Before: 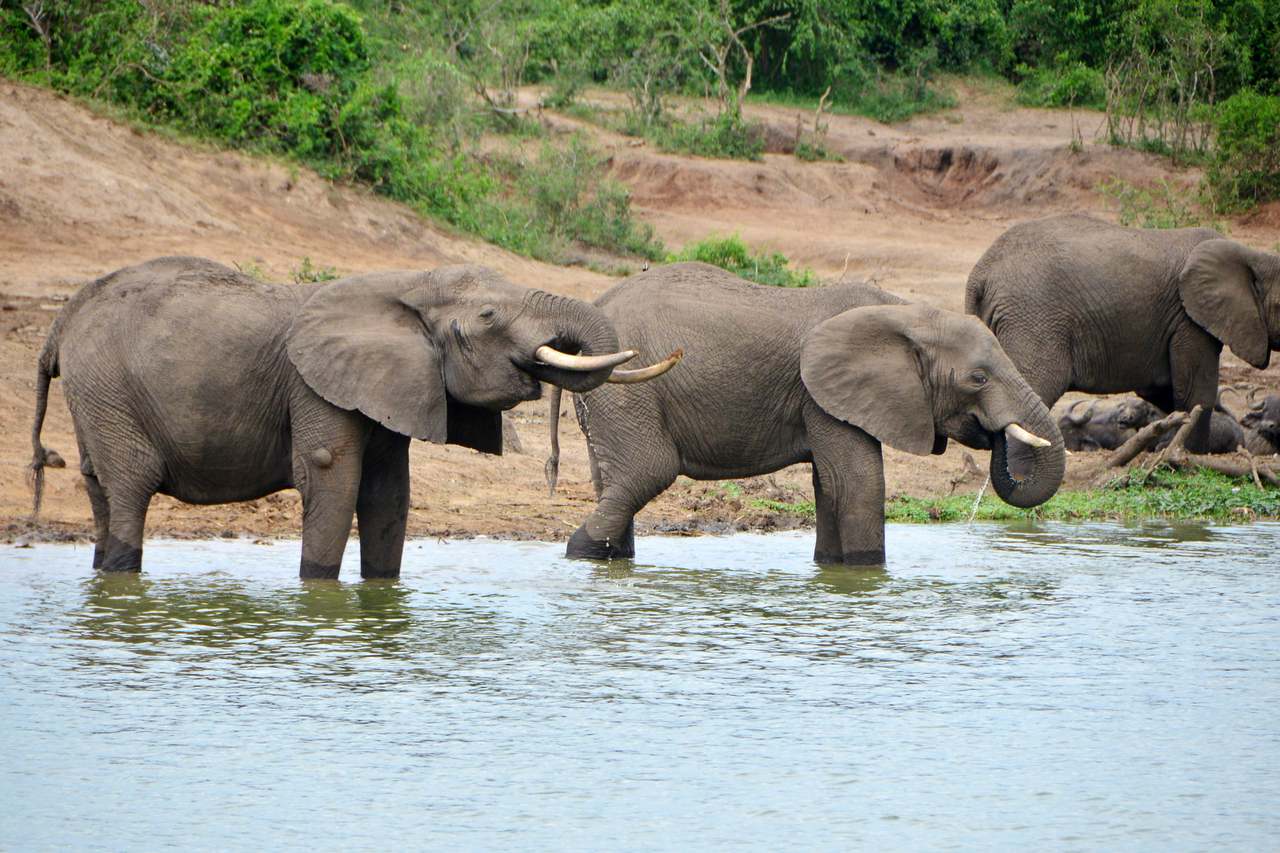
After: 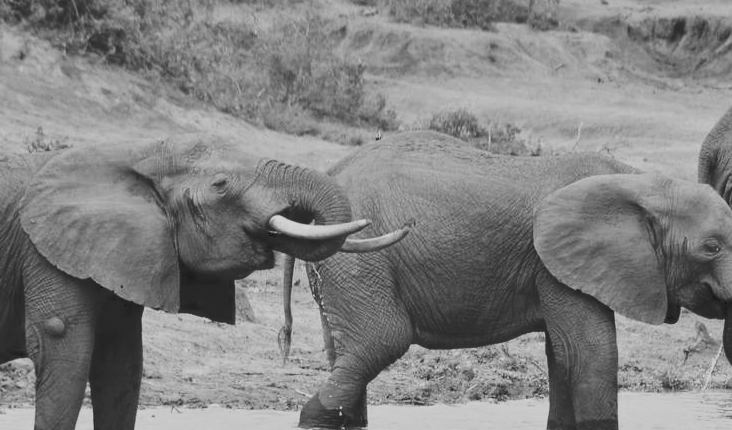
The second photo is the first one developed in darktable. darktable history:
crop: left 20.932%, top 15.471%, right 21.848%, bottom 34.081%
white balance: red 0.925, blue 1.046
monochrome: on, module defaults
tone curve: curves: ch0 [(0, 0.148) (0.191, 0.225) (0.712, 0.695) (0.864, 0.797) (1, 0.839)]
